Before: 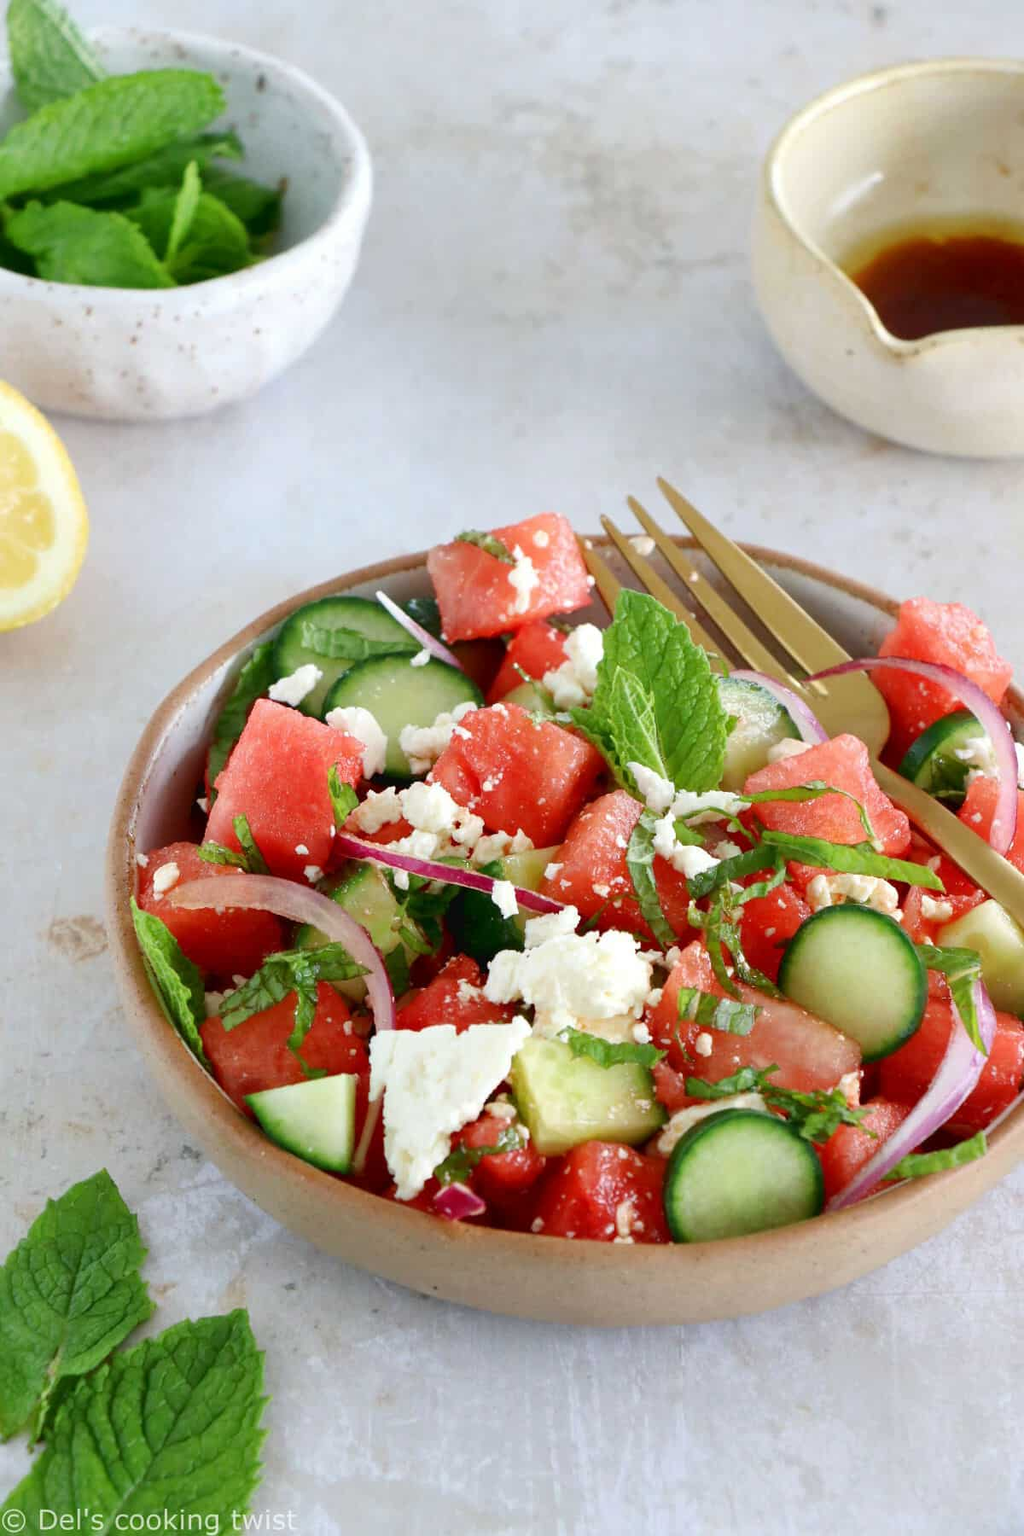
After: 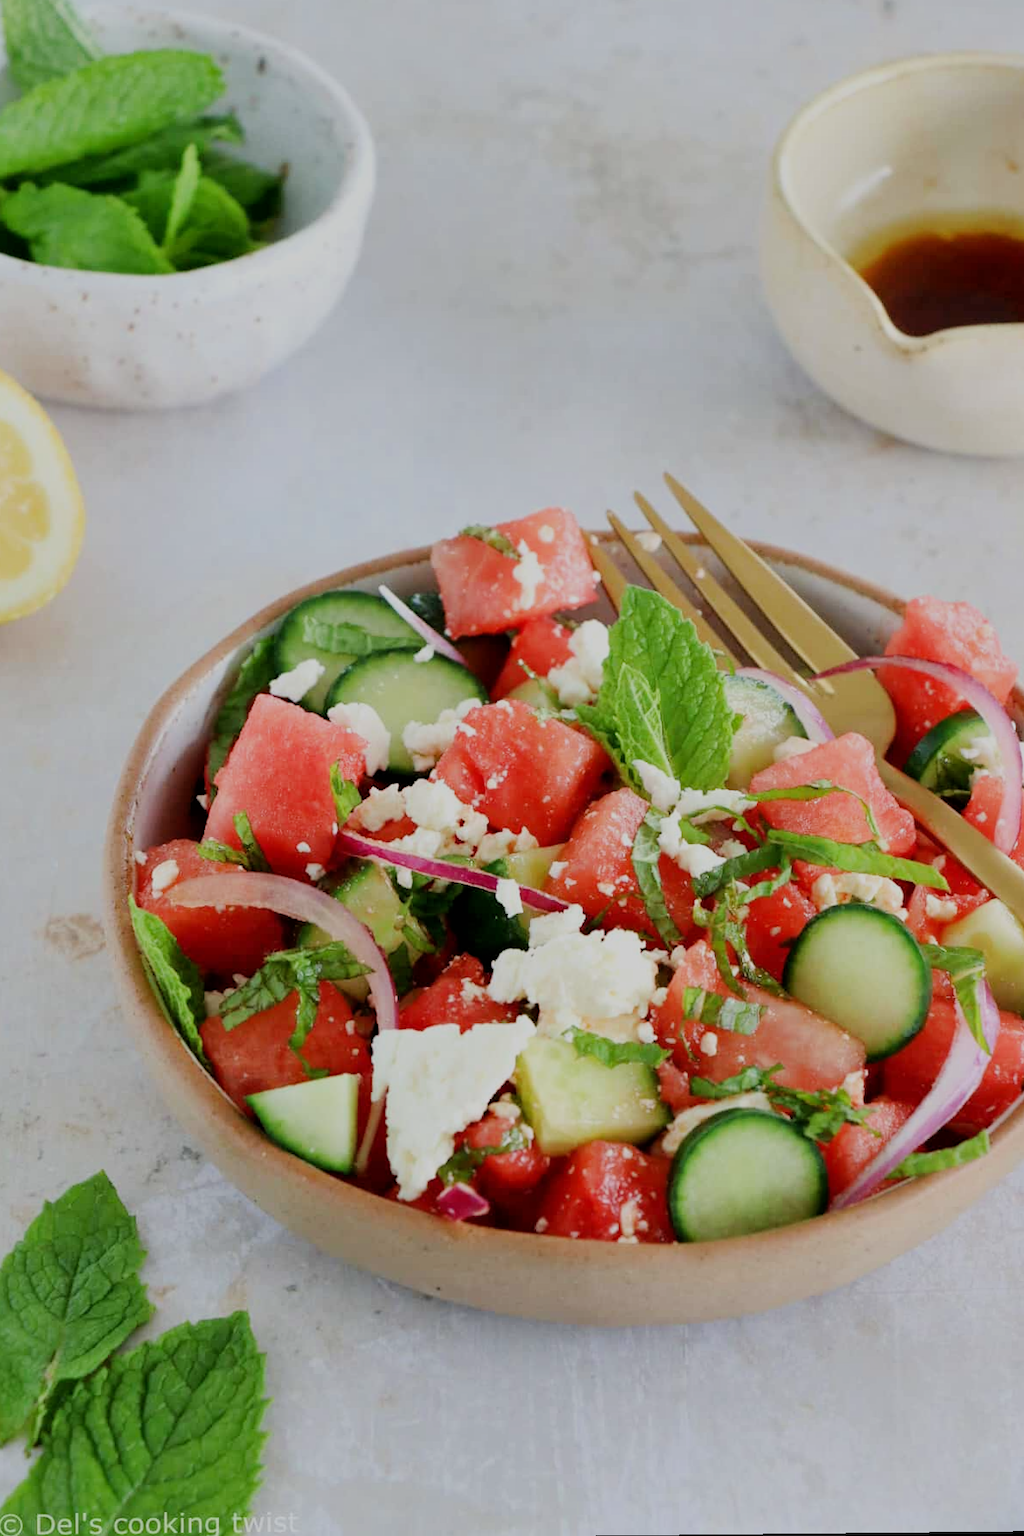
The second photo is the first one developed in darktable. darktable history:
filmic rgb: black relative exposure -6.98 EV, white relative exposure 5.63 EV, hardness 2.86
rotate and perspective: rotation 0.174°, lens shift (vertical) 0.013, lens shift (horizontal) 0.019, shear 0.001, automatic cropping original format, crop left 0.007, crop right 0.991, crop top 0.016, crop bottom 0.997
shadows and highlights: shadows 29.61, highlights -30.47, low approximation 0.01, soften with gaussian
